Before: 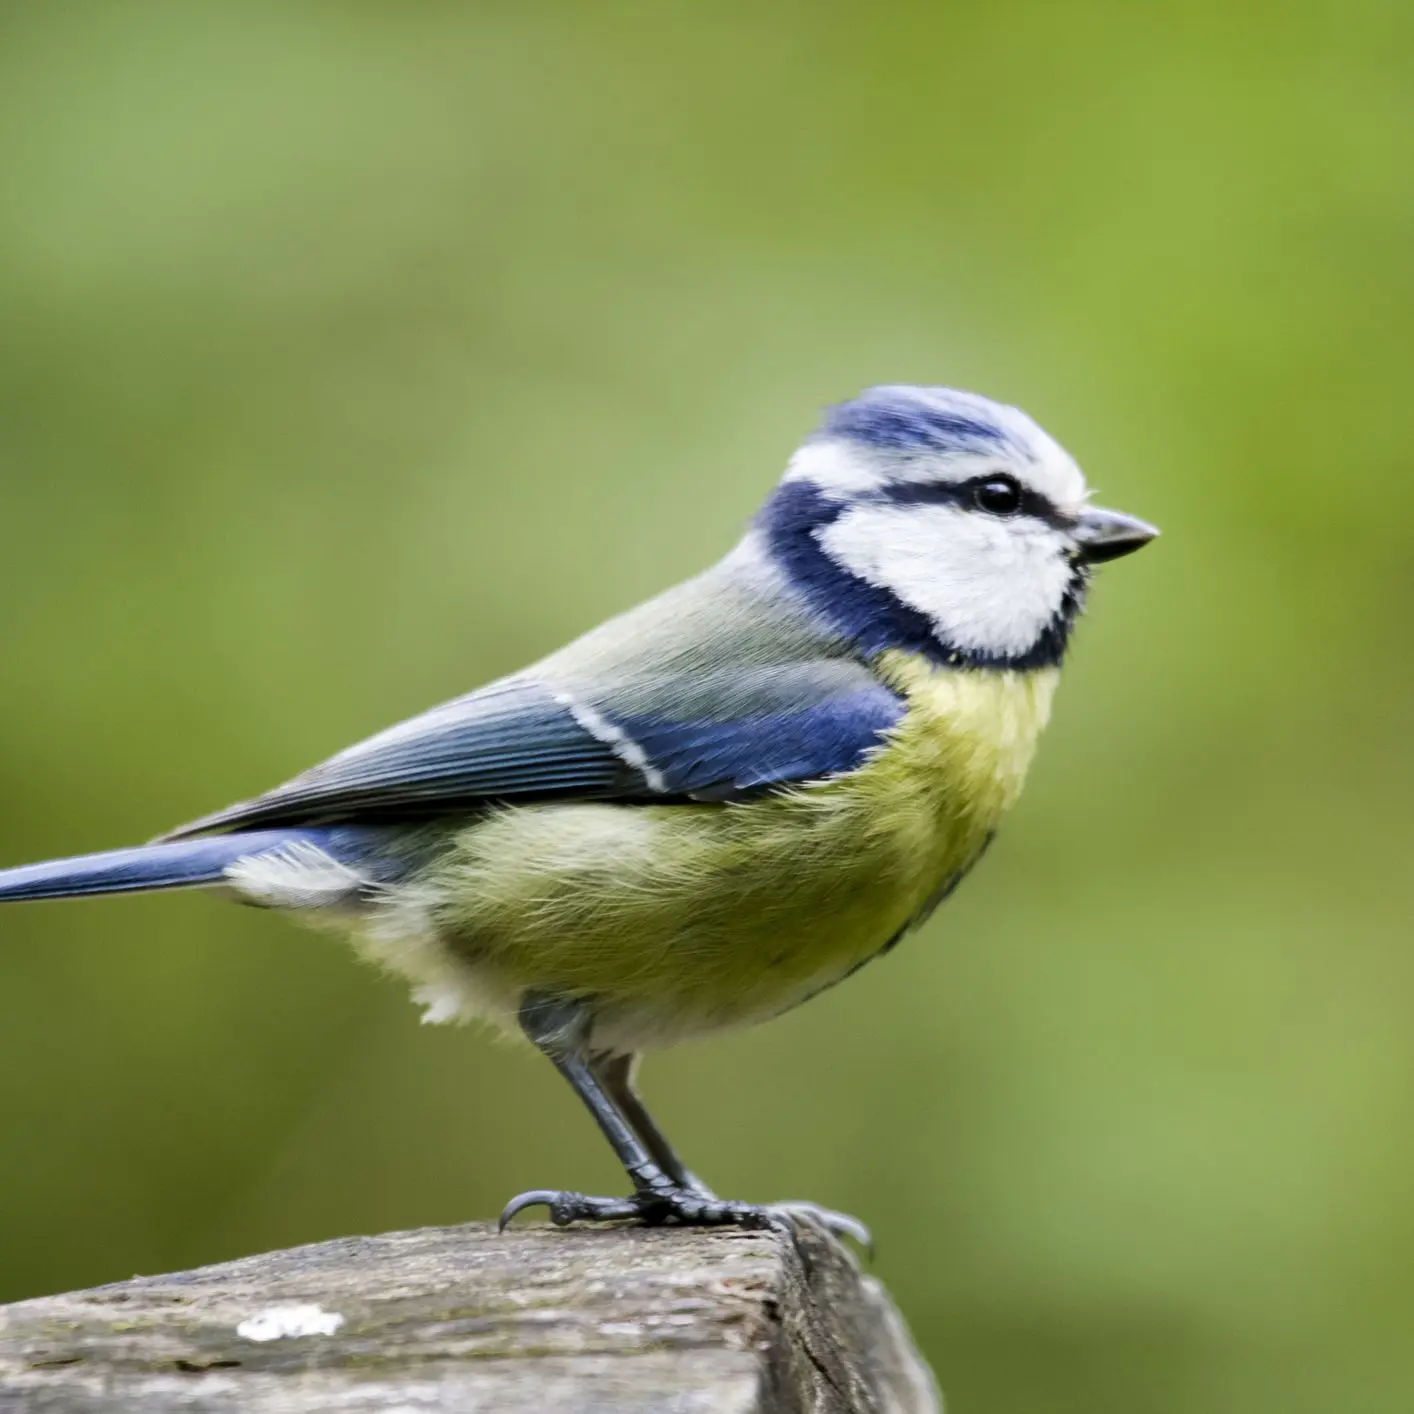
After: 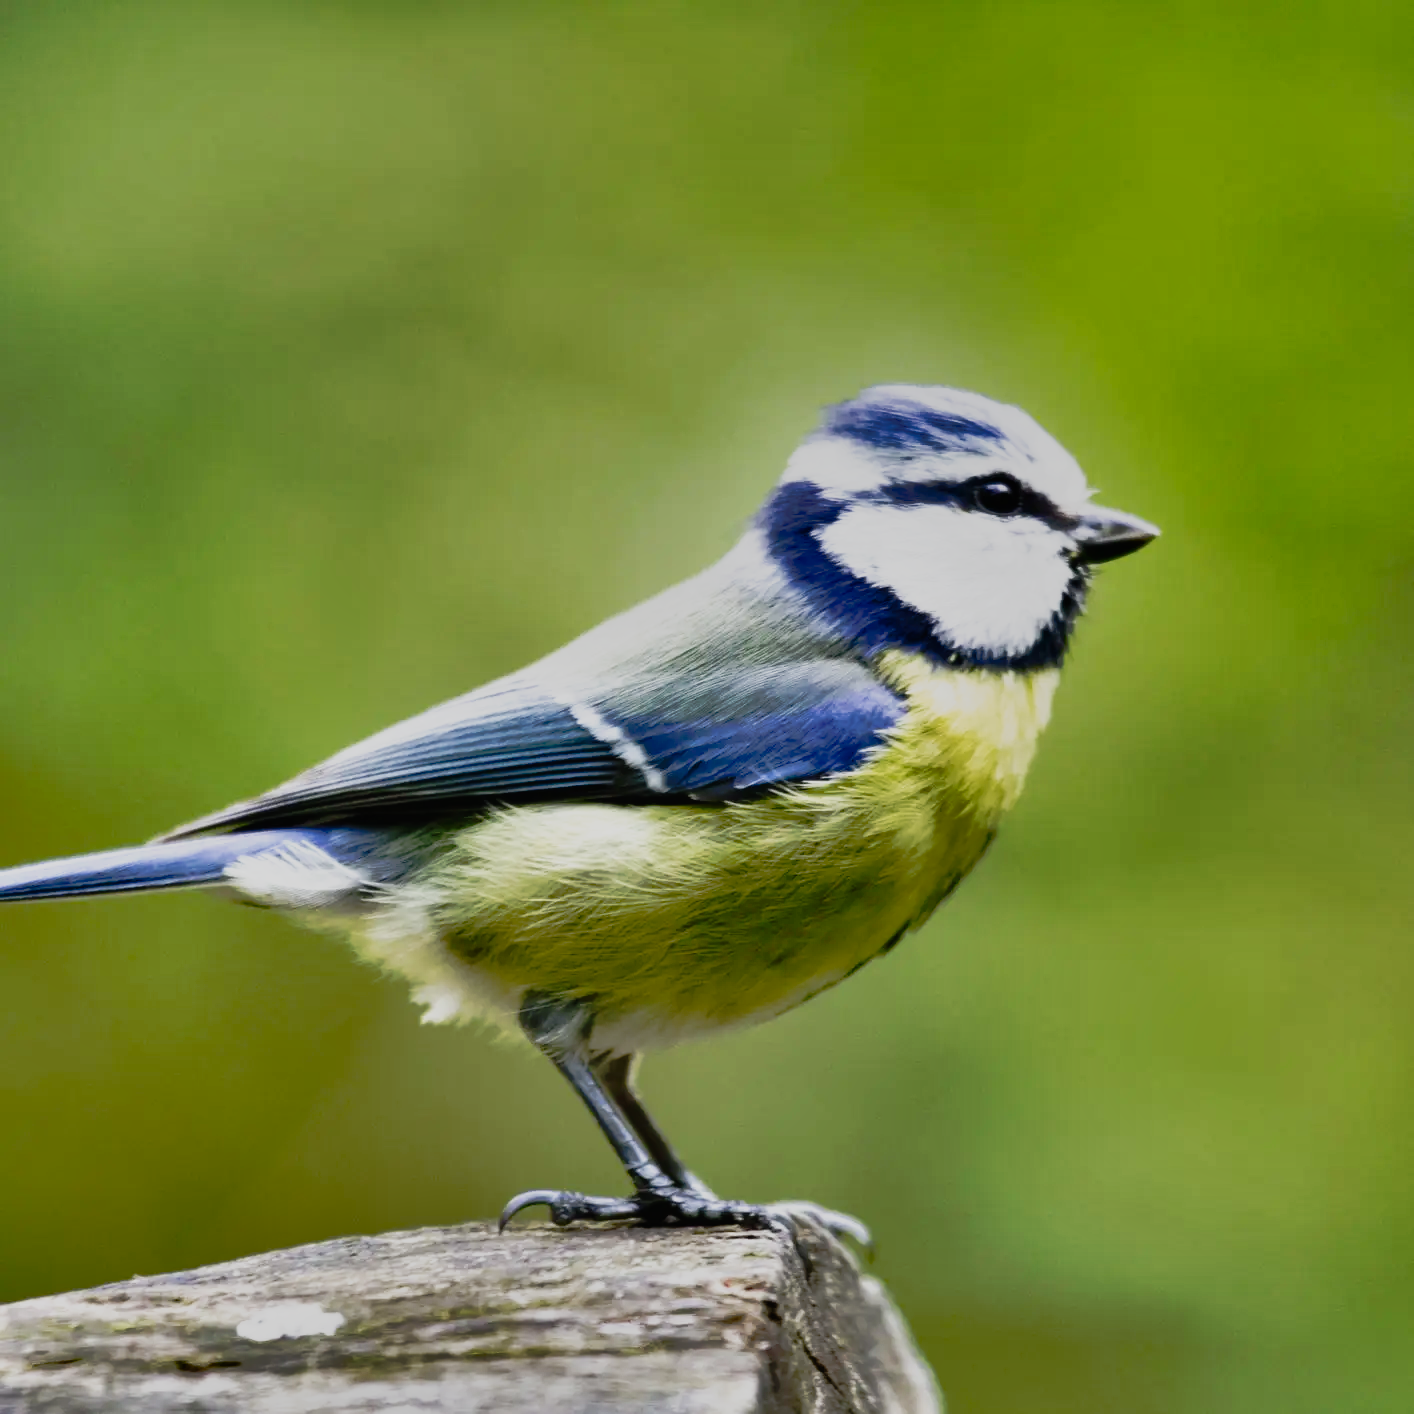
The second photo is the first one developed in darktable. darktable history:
shadows and highlights: shadows 79.93, white point adjustment -9.18, highlights -61.22, soften with gaussian
tone curve: curves: ch0 [(0, 0.015) (0.091, 0.055) (0.184, 0.159) (0.304, 0.382) (0.492, 0.579) (0.628, 0.755) (0.832, 0.932) (0.984, 0.963)]; ch1 [(0, 0) (0.34, 0.235) (0.493, 0.5) (0.554, 0.56) (0.764, 0.815) (1, 1)]; ch2 [(0, 0) (0.44, 0.458) (0.476, 0.477) (0.542, 0.586) (0.674, 0.724) (1, 1)], preserve colors none
exposure: exposure 0.08 EV, compensate highlight preservation false
